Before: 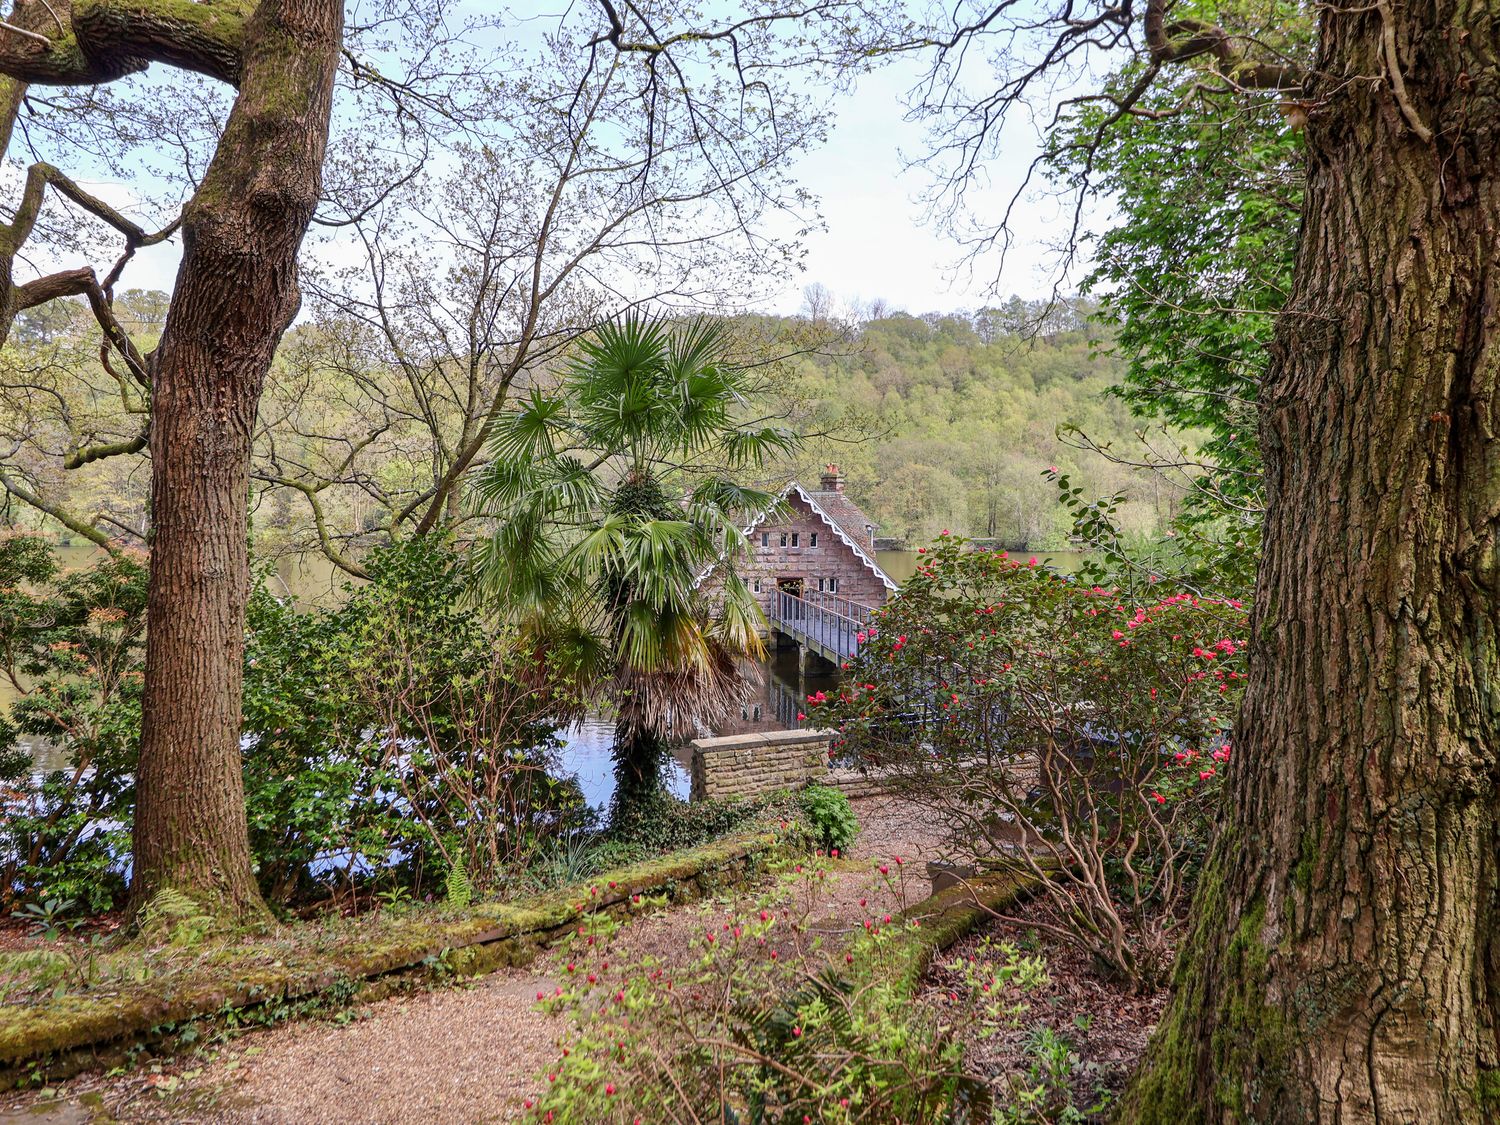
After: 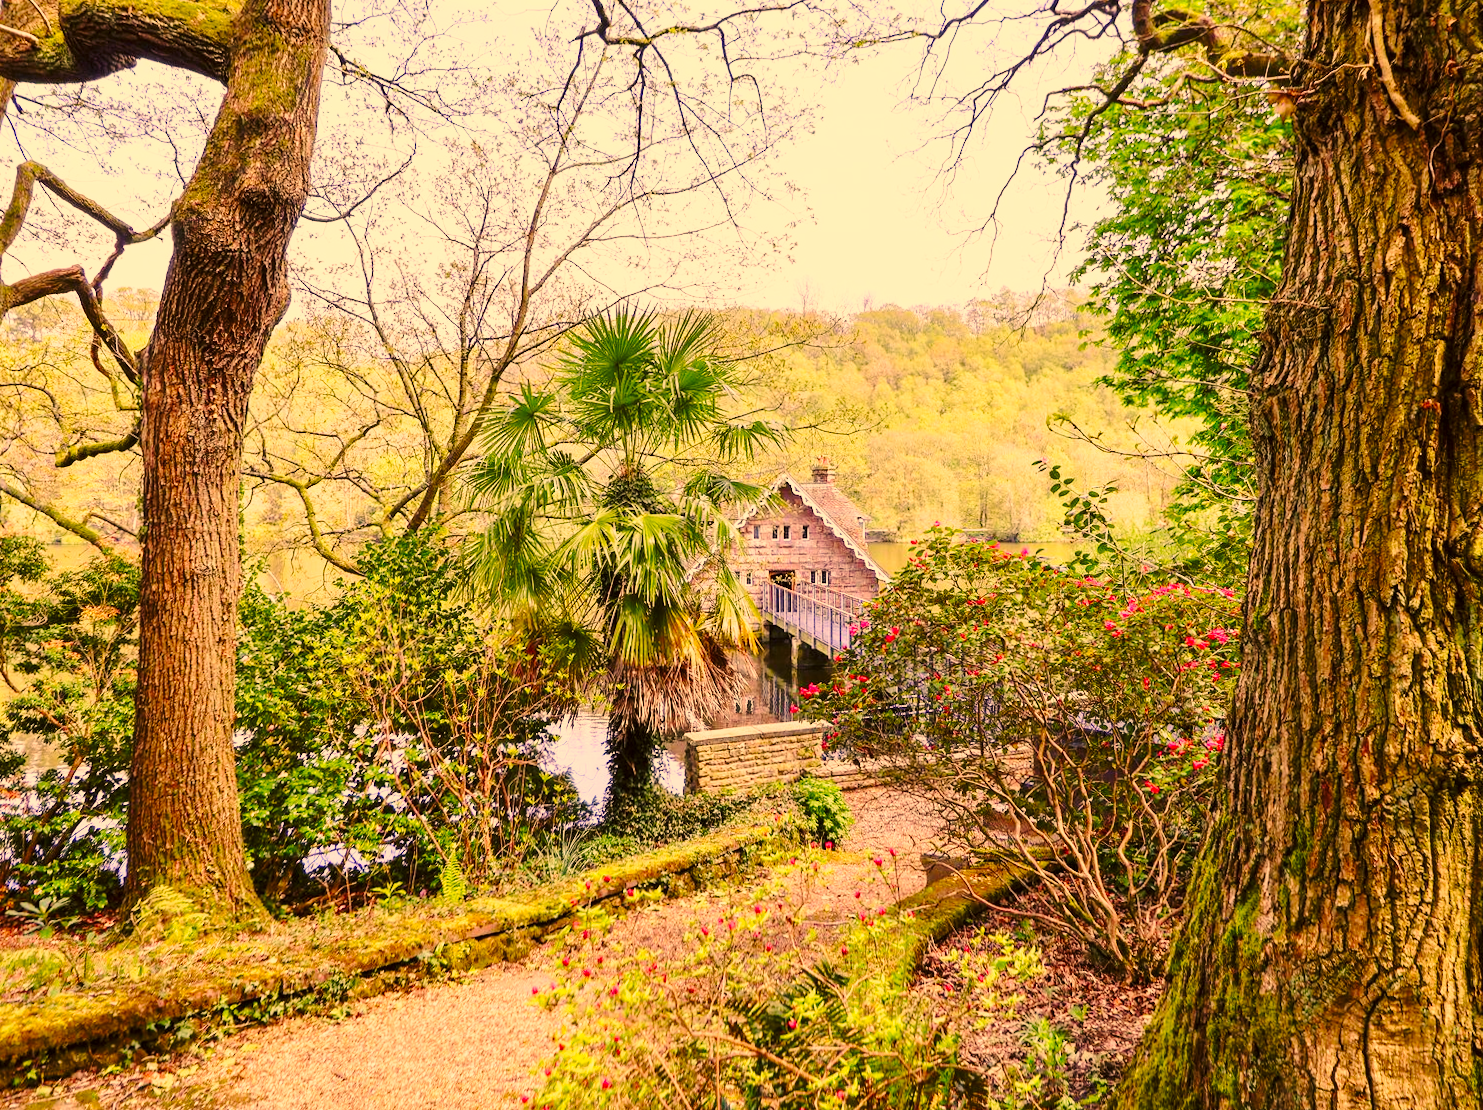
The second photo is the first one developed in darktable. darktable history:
tone equalizer: on, module defaults
base curve: curves: ch0 [(0, 0) (0.028, 0.03) (0.121, 0.232) (0.46, 0.748) (0.859, 0.968) (1, 1)], preserve colors none
contrast brightness saturation: contrast 0.07, brightness 0.08, saturation 0.18
rotate and perspective: rotation -0.45°, automatic cropping original format, crop left 0.008, crop right 0.992, crop top 0.012, crop bottom 0.988
color correction: highlights a* 17.94, highlights b* 35.39, shadows a* 1.48, shadows b* 6.42, saturation 1.01
